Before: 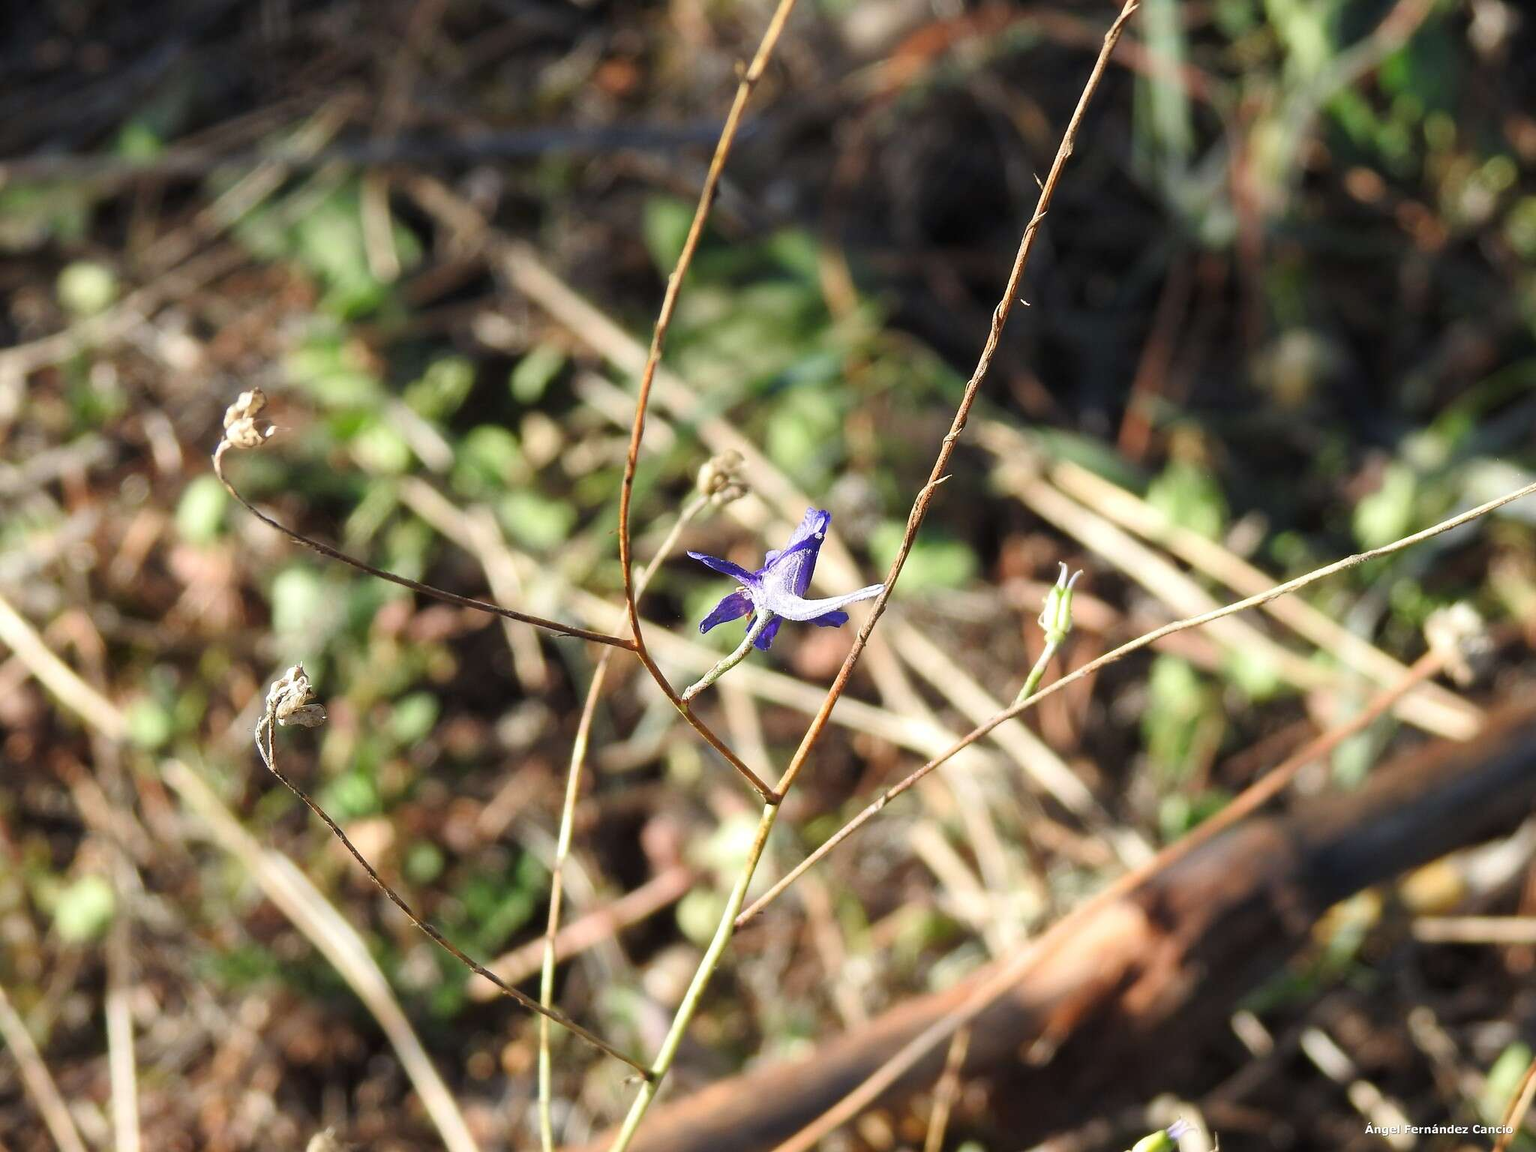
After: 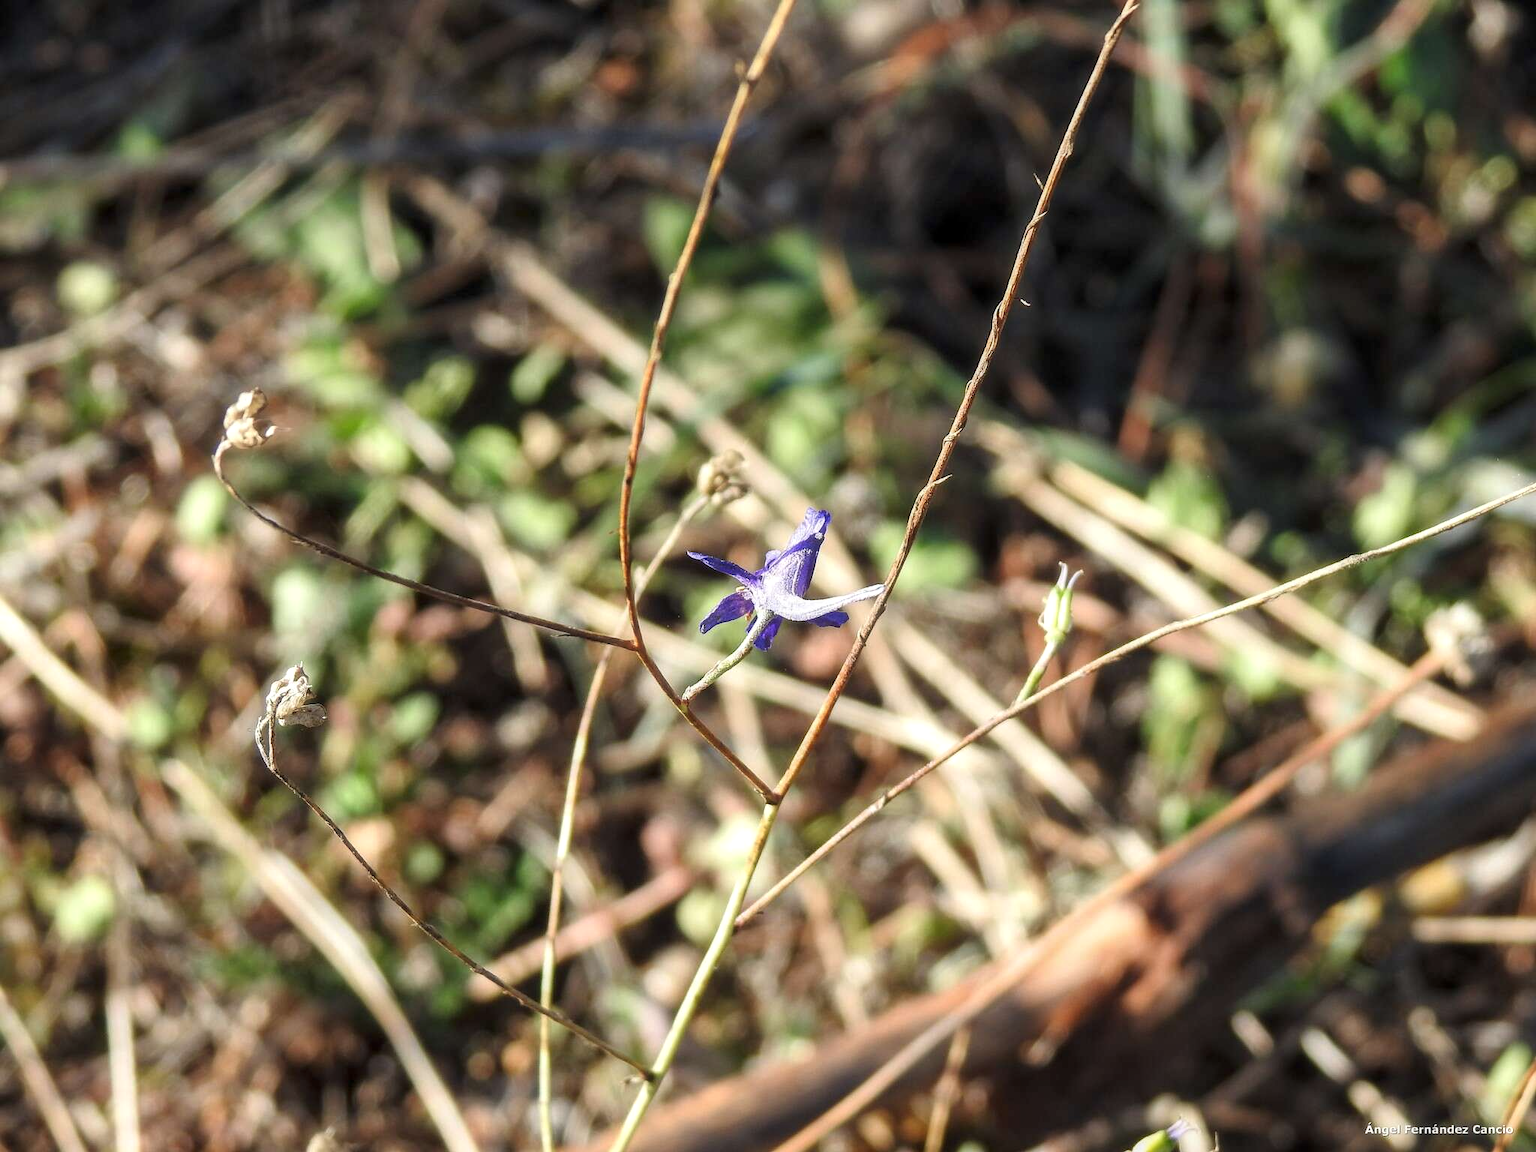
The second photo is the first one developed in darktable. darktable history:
haze removal: strength -0.05
local contrast: on, module defaults
